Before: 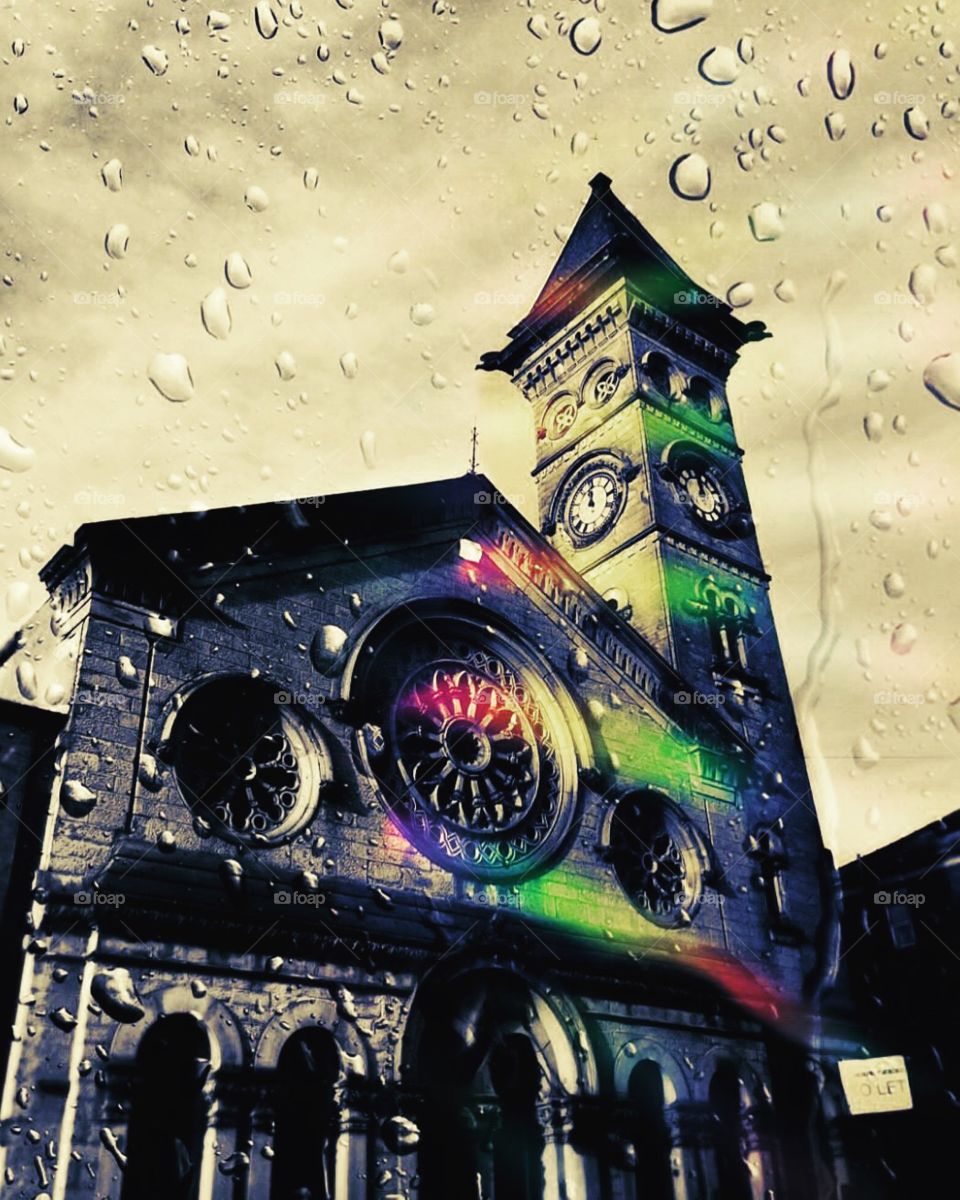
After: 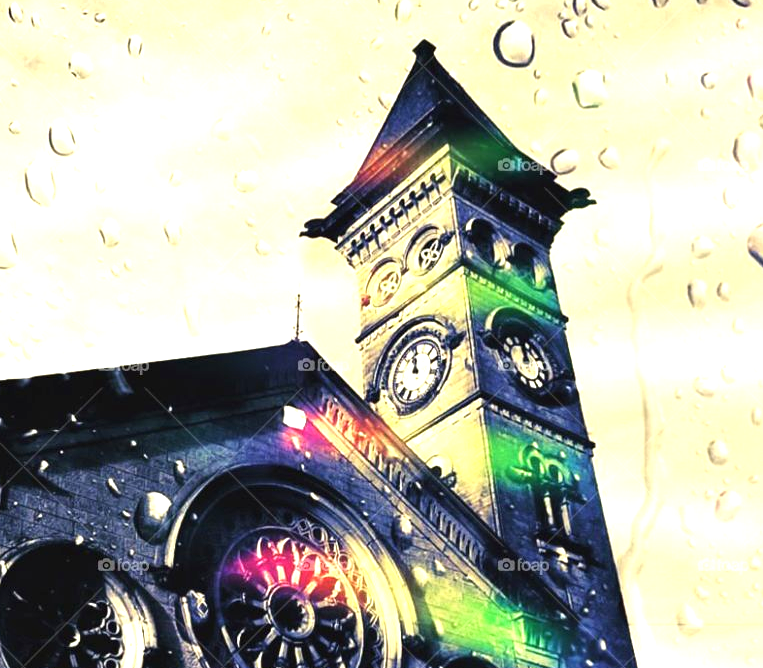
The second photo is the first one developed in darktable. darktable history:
crop: left 18.38%, top 11.092%, right 2.134%, bottom 33.217%
exposure: black level correction 0, exposure 1 EV, compensate exposure bias true, compensate highlight preservation false
